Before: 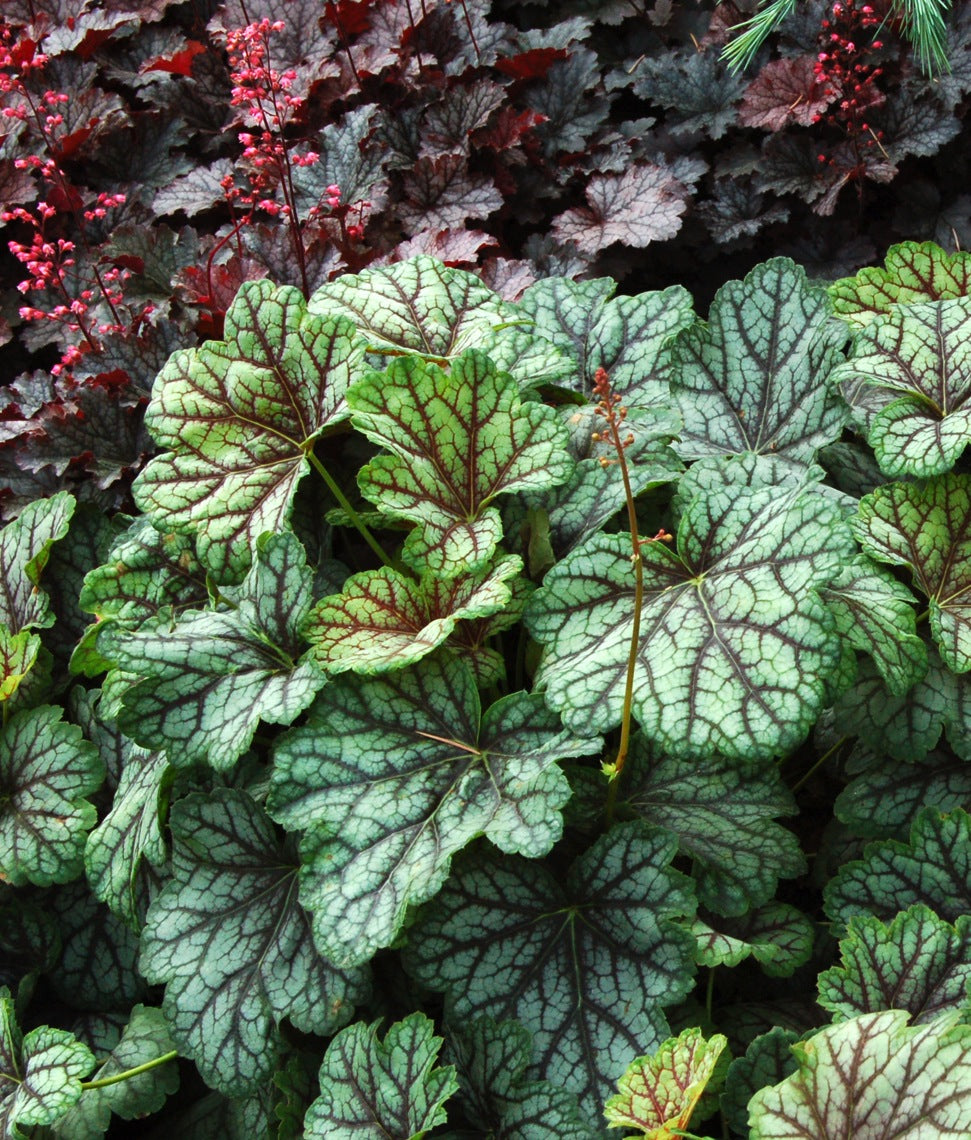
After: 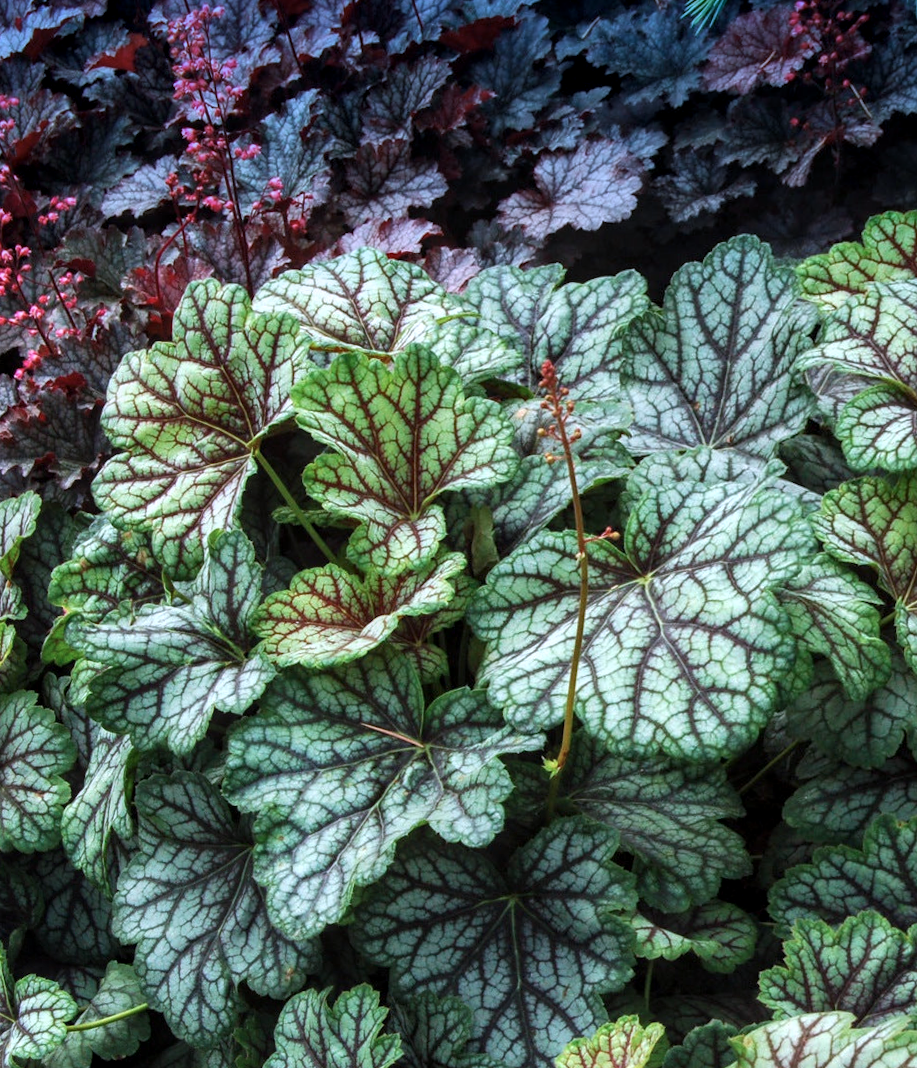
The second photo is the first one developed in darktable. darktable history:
contrast brightness saturation: contrast 0.01, saturation -0.05
local contrast: on, module defaults
rotate and perspective: rotation 0.062°, lens shift (vertical) 0.115, lens shift (horizontal) -0.133, crop left 0.047, crop right 0.94, crop top 0.061, crop bottom 0.94
color calibration: illuminant as shot in camera, x 0.363, y 0.385, temperature 4528.04 K
graduated density: density 2.02 EV, hardness 44%, rotation 0.374°, offset 8.21, hue 208.8°, saturation 97%
